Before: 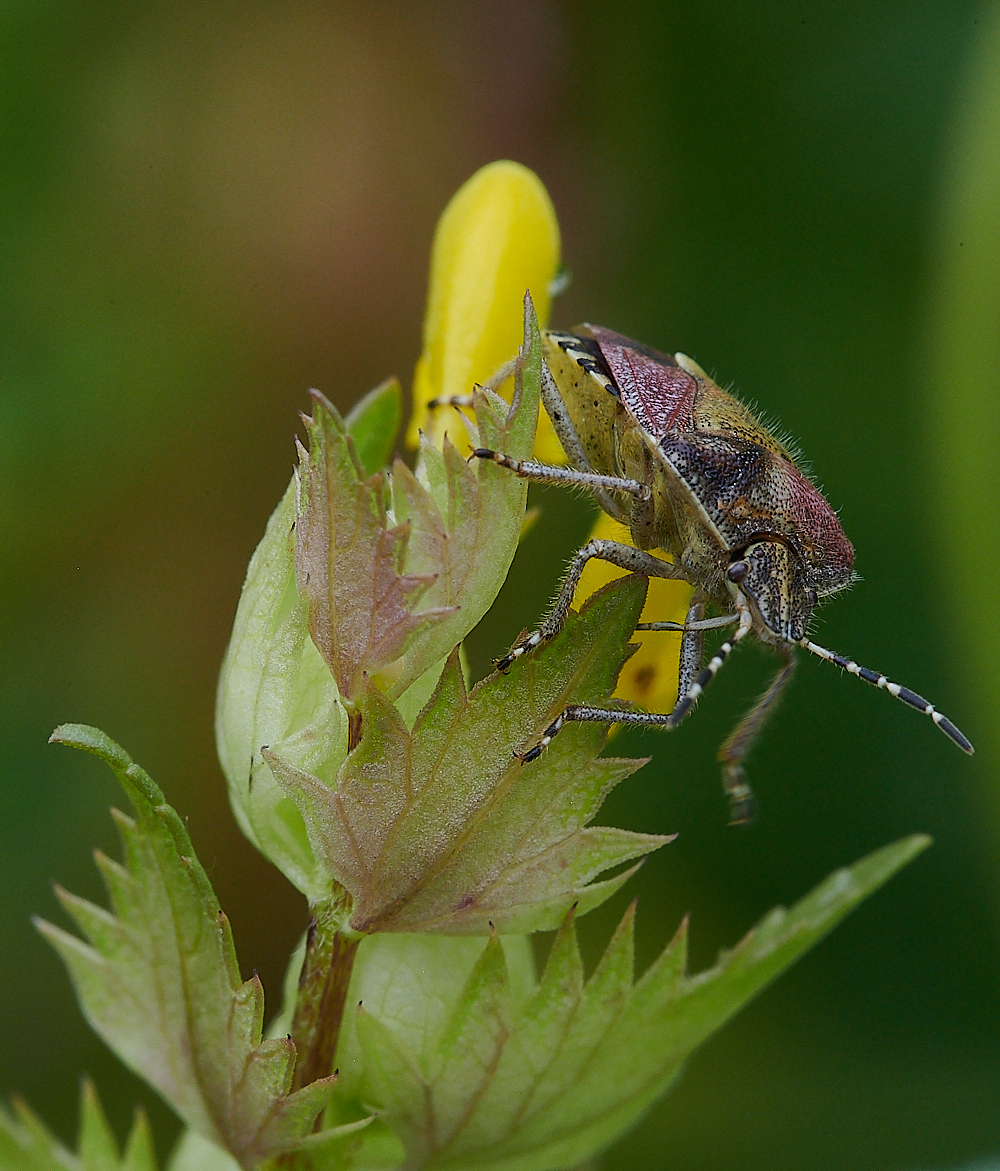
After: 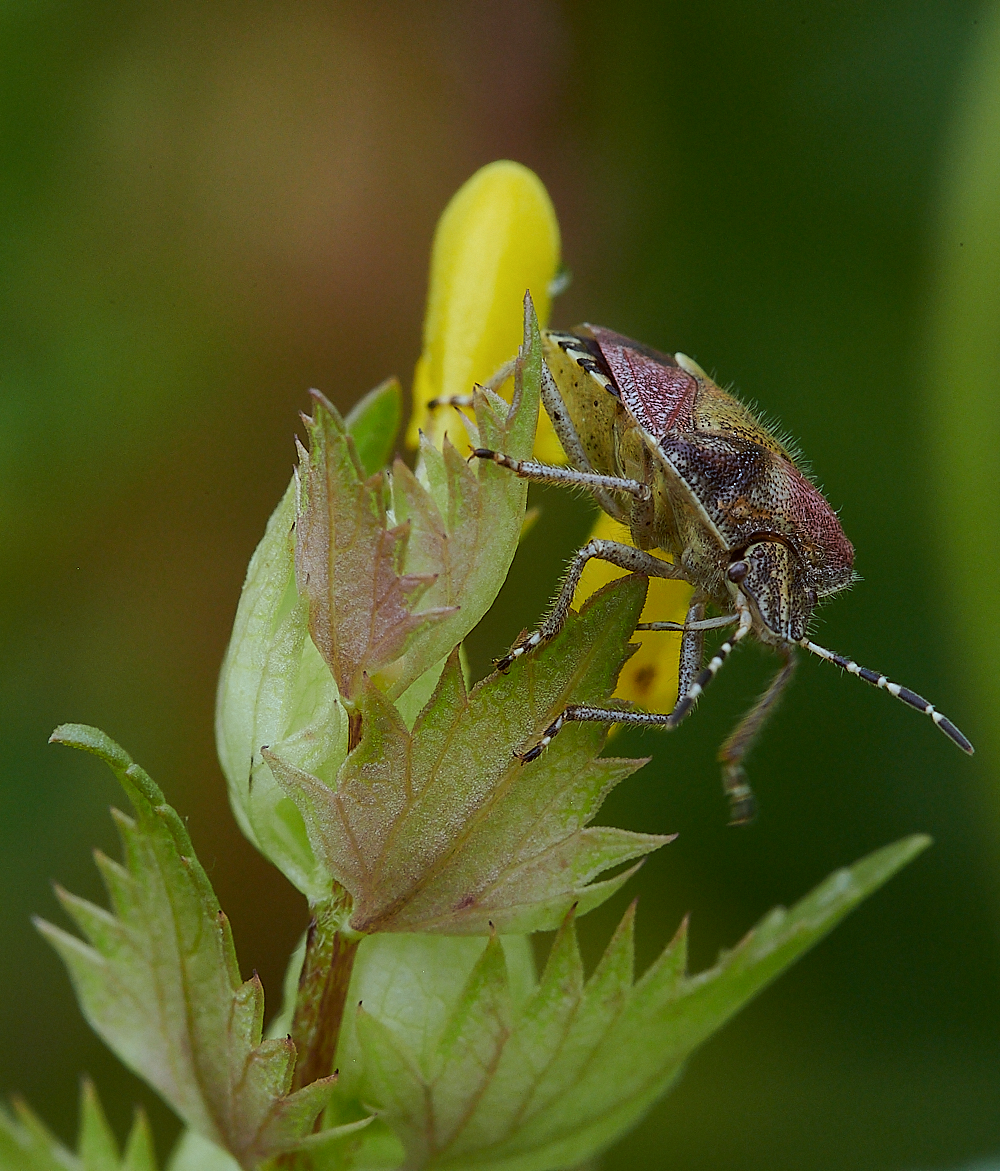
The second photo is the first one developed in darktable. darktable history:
color correction: highlights a* -5.12, highlights b* -3.12, shadows a* 4.04, shadows b* 4.21
